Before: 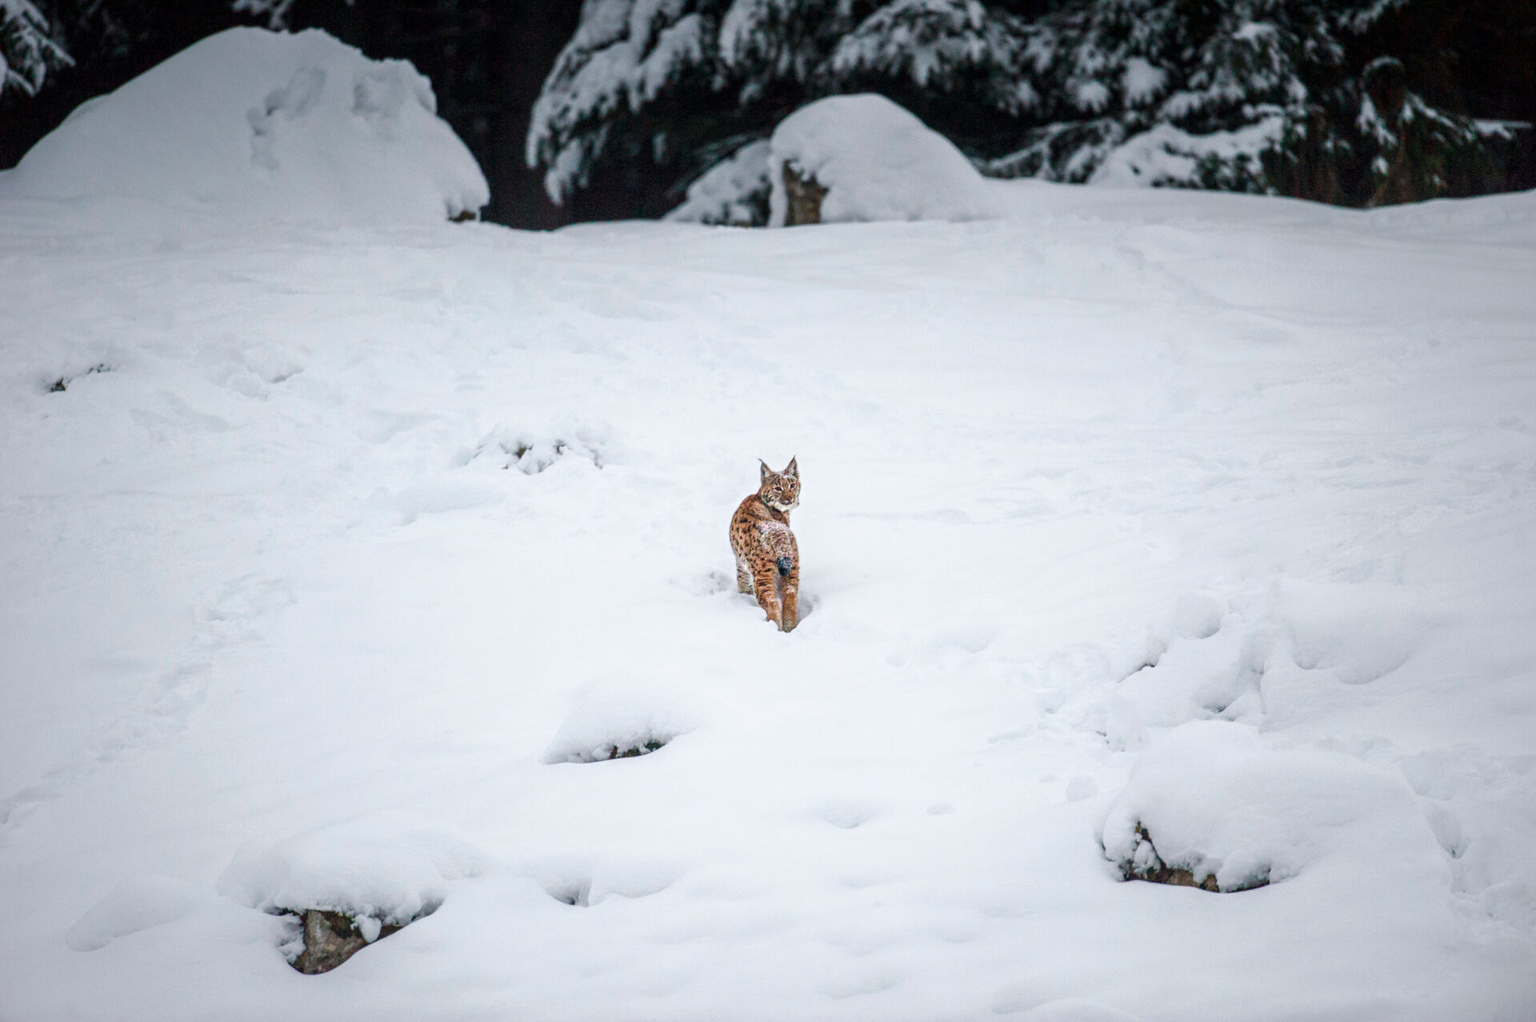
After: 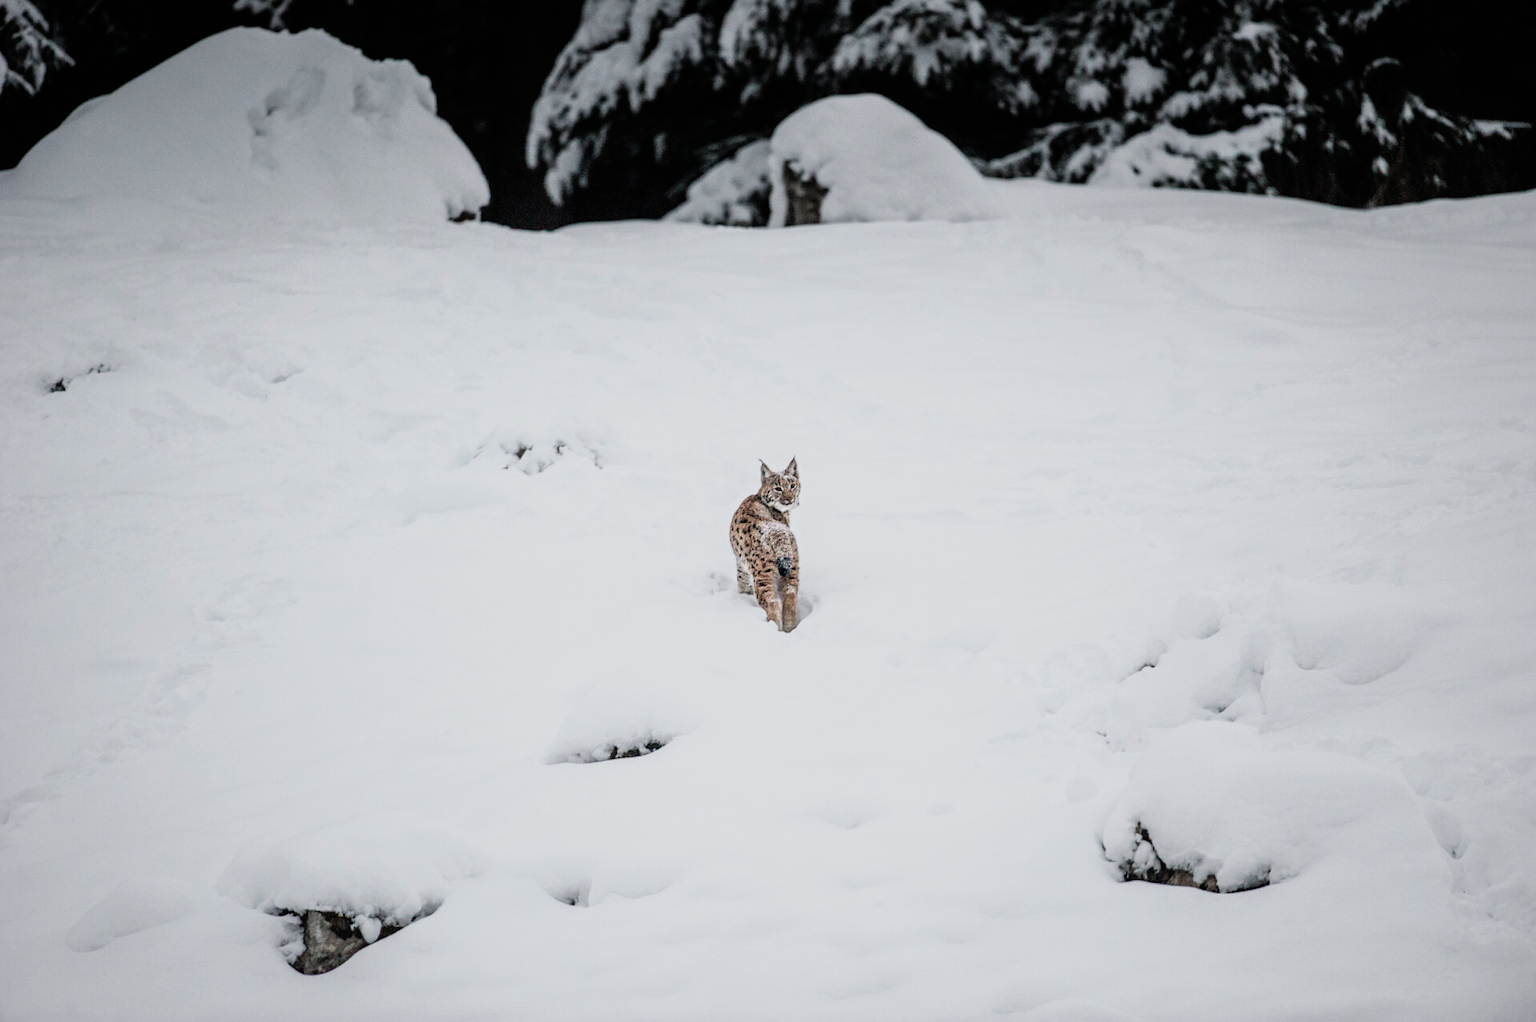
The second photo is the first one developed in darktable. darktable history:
color correction: saturation 0.57
filmic rgb: black relative exposure -11.88 EV, white relative exposure 5.43 EV, threshold 3 EV, hardness 4.49, latitude 50%, contrast 1.14, color science v5 (2021), contrast in shadows safe, contrast in highlights safe, enable highlight reconstruction true
